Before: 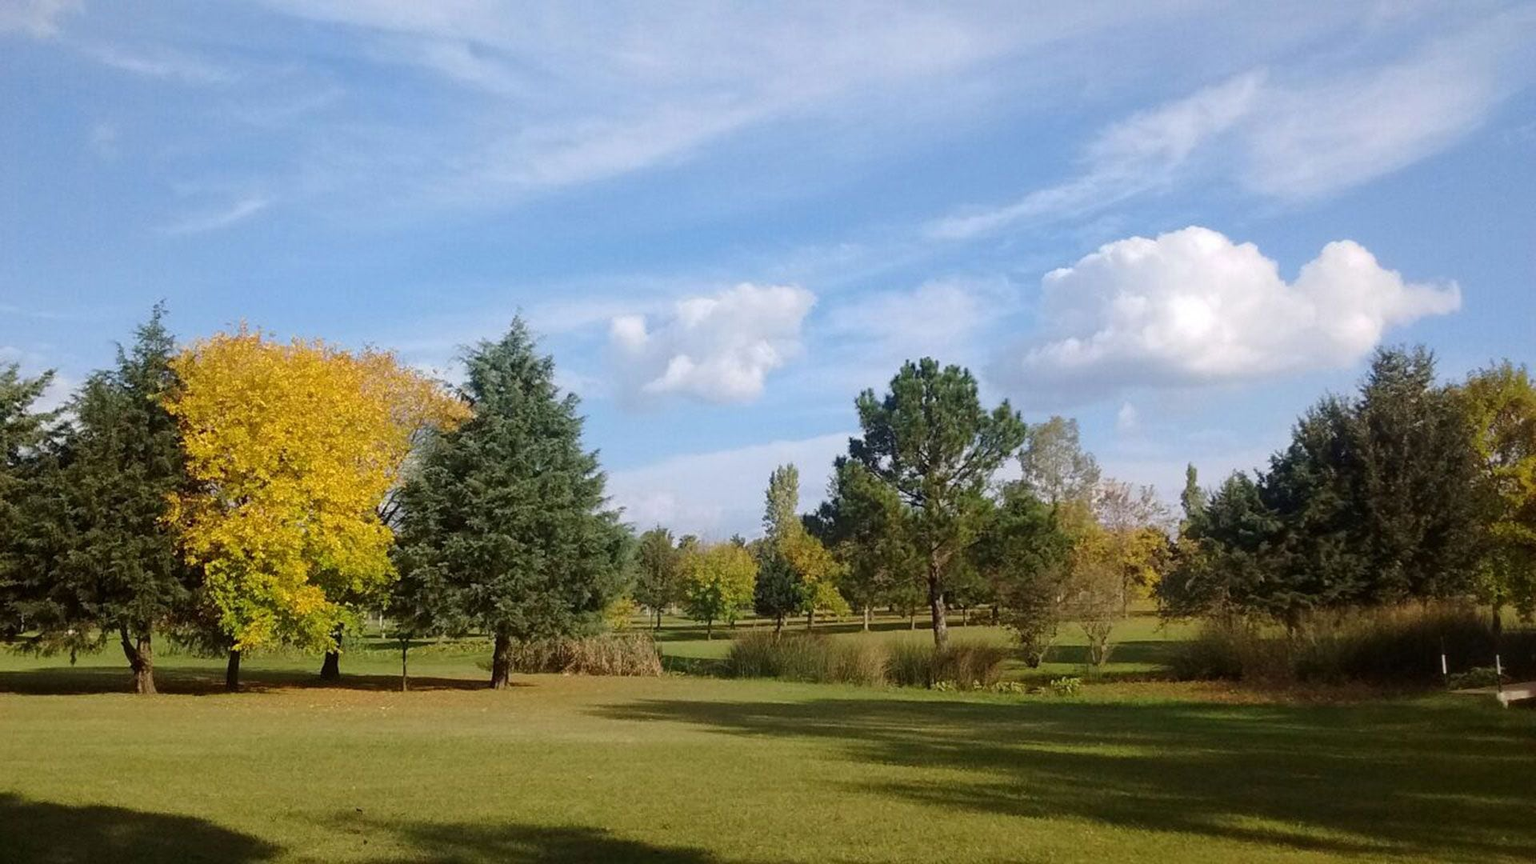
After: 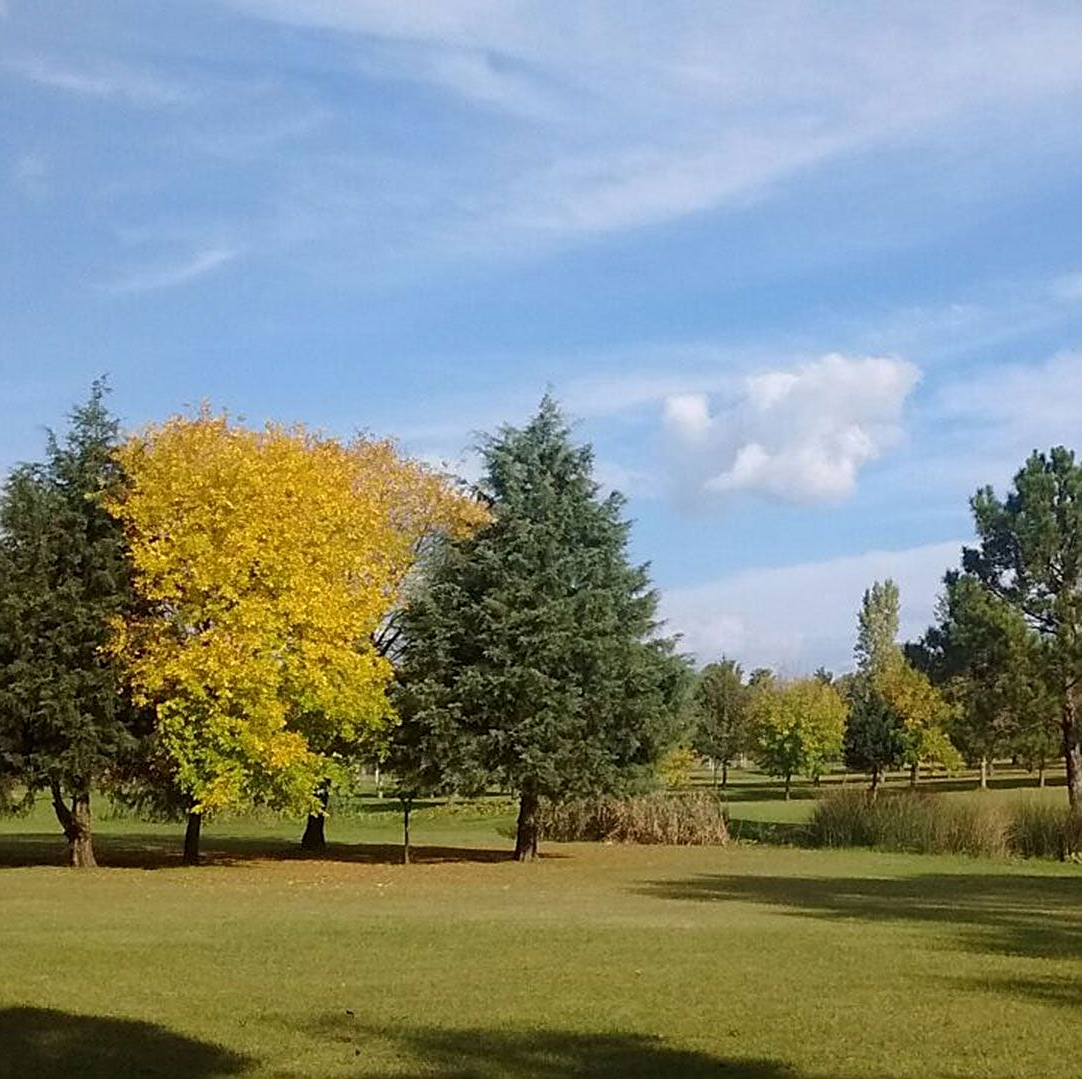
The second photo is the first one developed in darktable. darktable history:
crop: left 5.195%, right 38.449%
sharpen: on, module defaults
